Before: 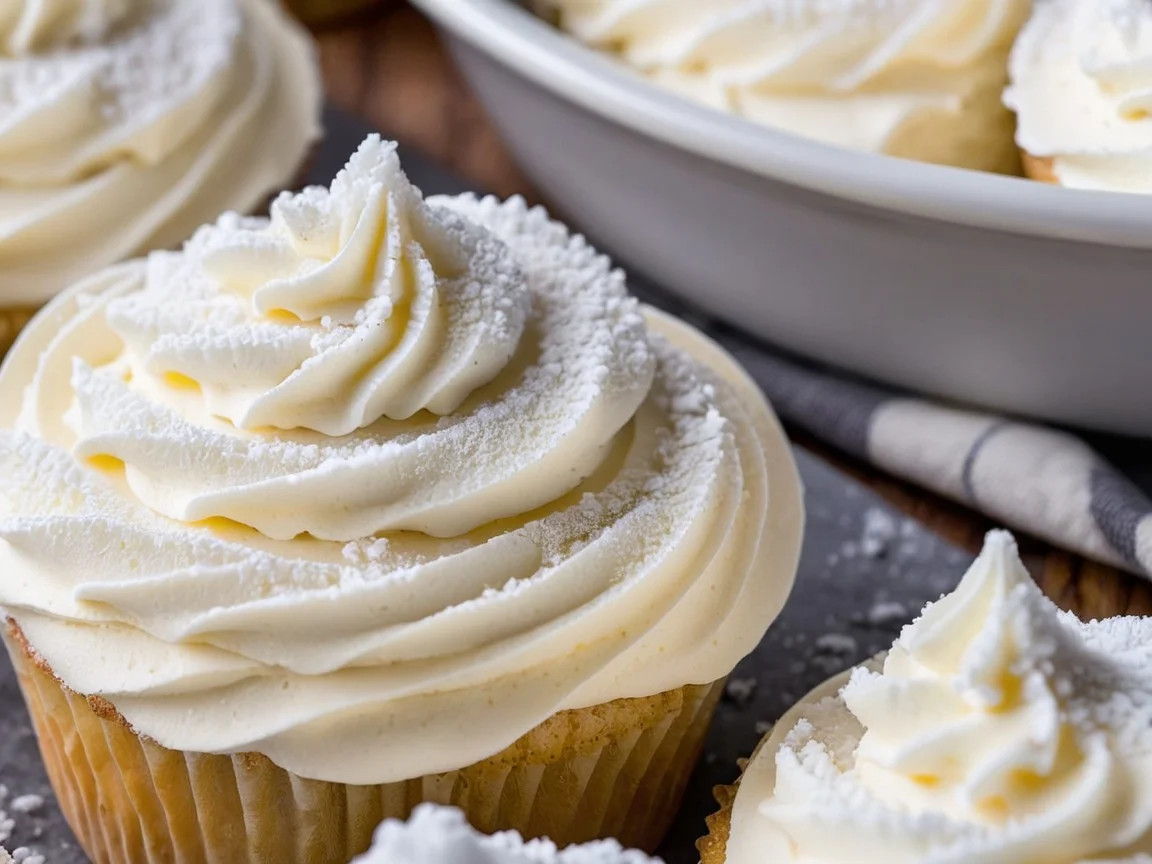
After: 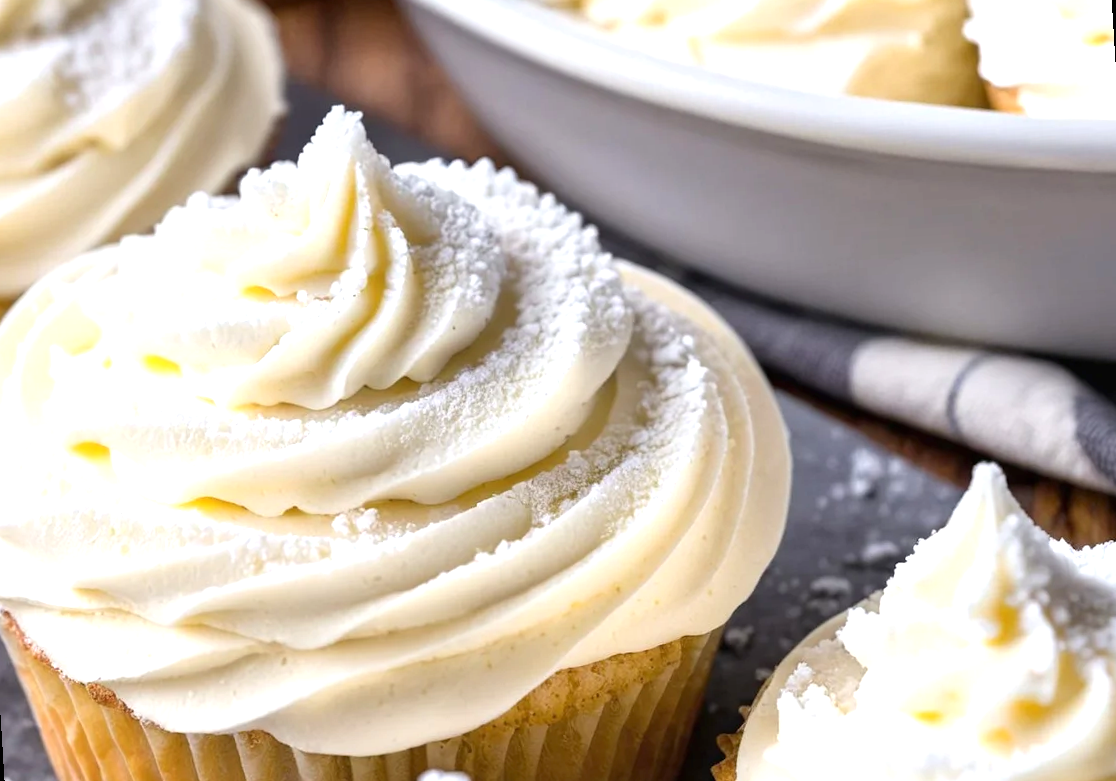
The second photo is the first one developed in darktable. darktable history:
exposure: black level correction 0, exposure 0.7 EV, compensate exposure bias true, compensate highlight preservation false
rotate and perspective: rotation -3.52°, crop left 0.036, crop right 0.964, crop top 0.081, crop bottom 0.919
